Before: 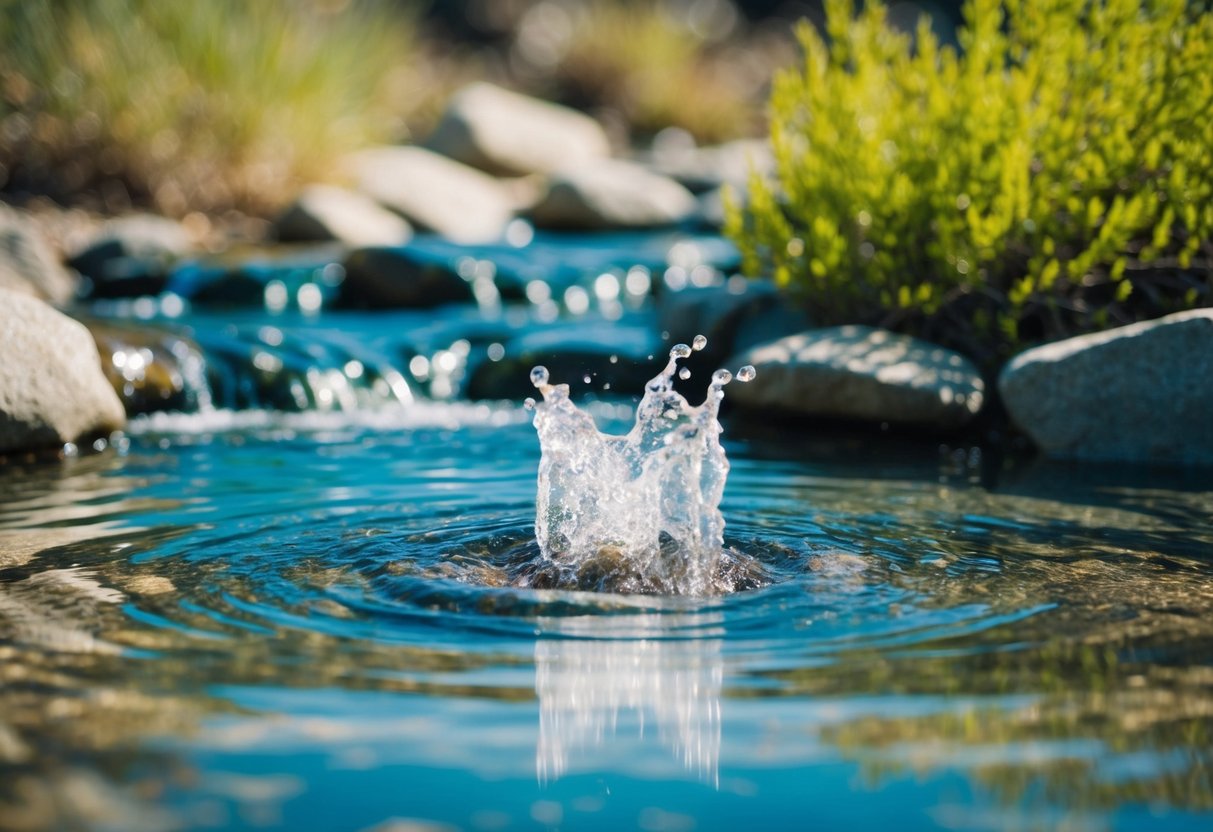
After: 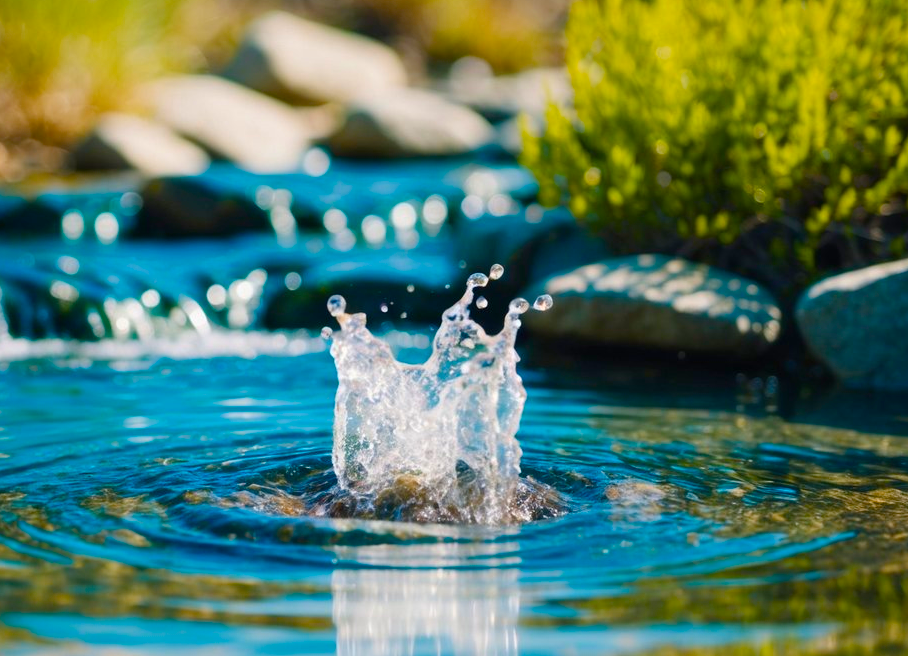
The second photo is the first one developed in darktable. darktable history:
crop: left 16.768%, top 8.653%, right 8.362%, bottom 12.485%
color balance rgb: perceptual saturation grading › global saturation 20%, perceptual saturation grading › highlights -25%, perceptual saturation grading › shadows 25%, global vibrance 50%
